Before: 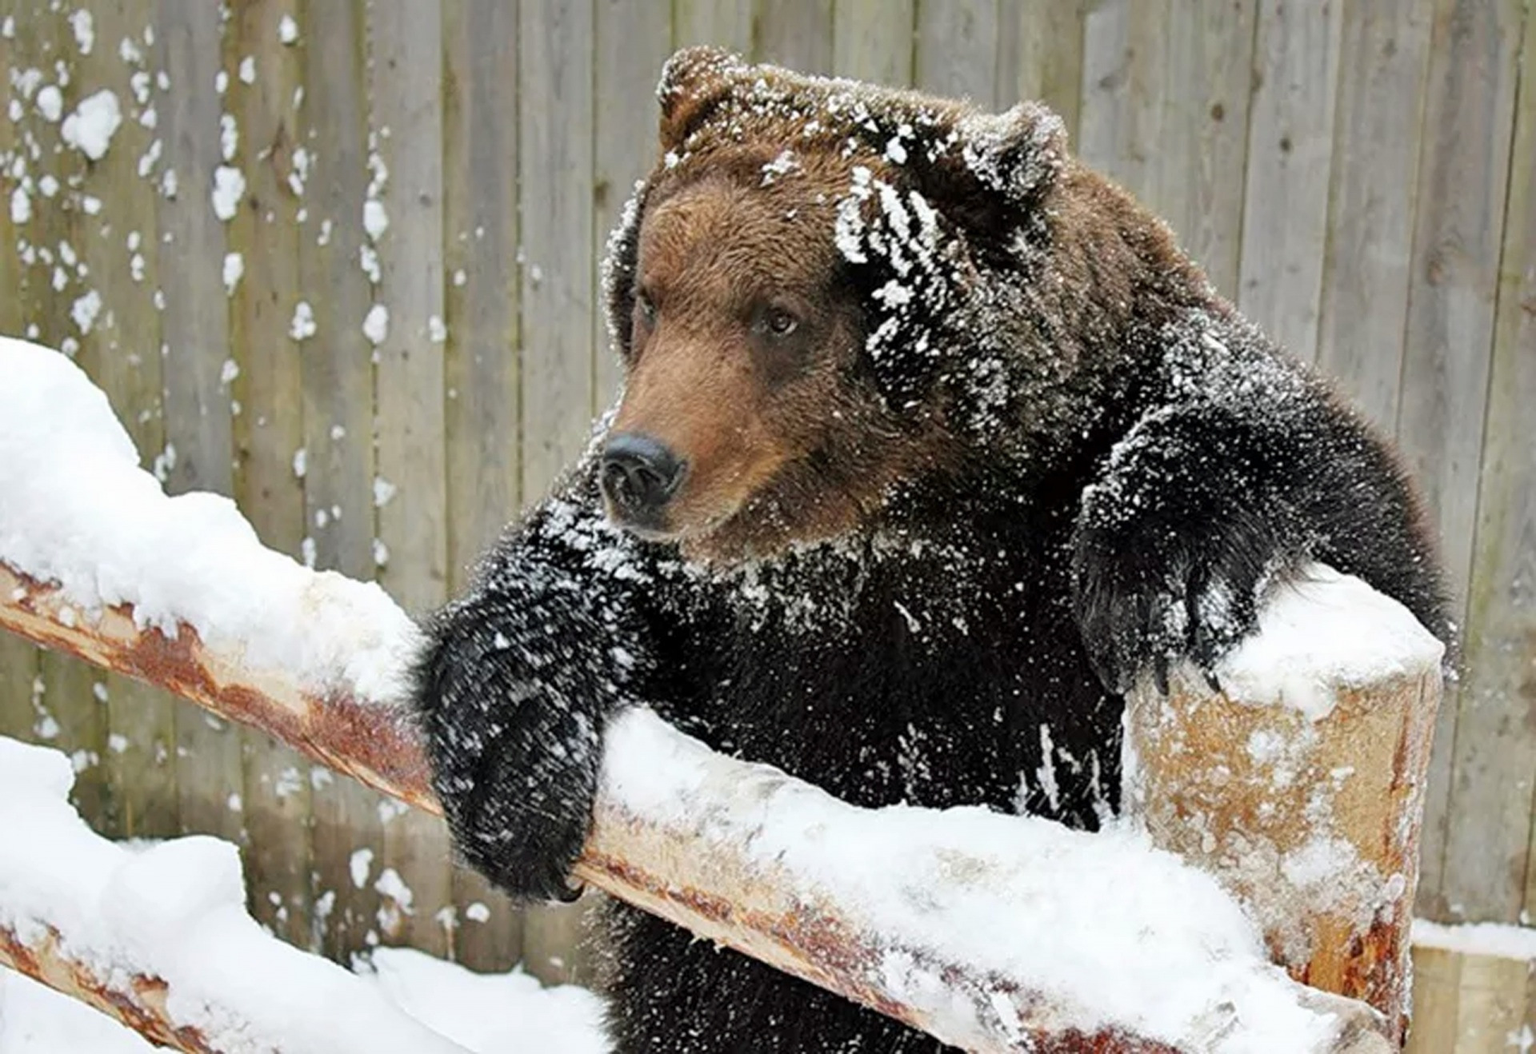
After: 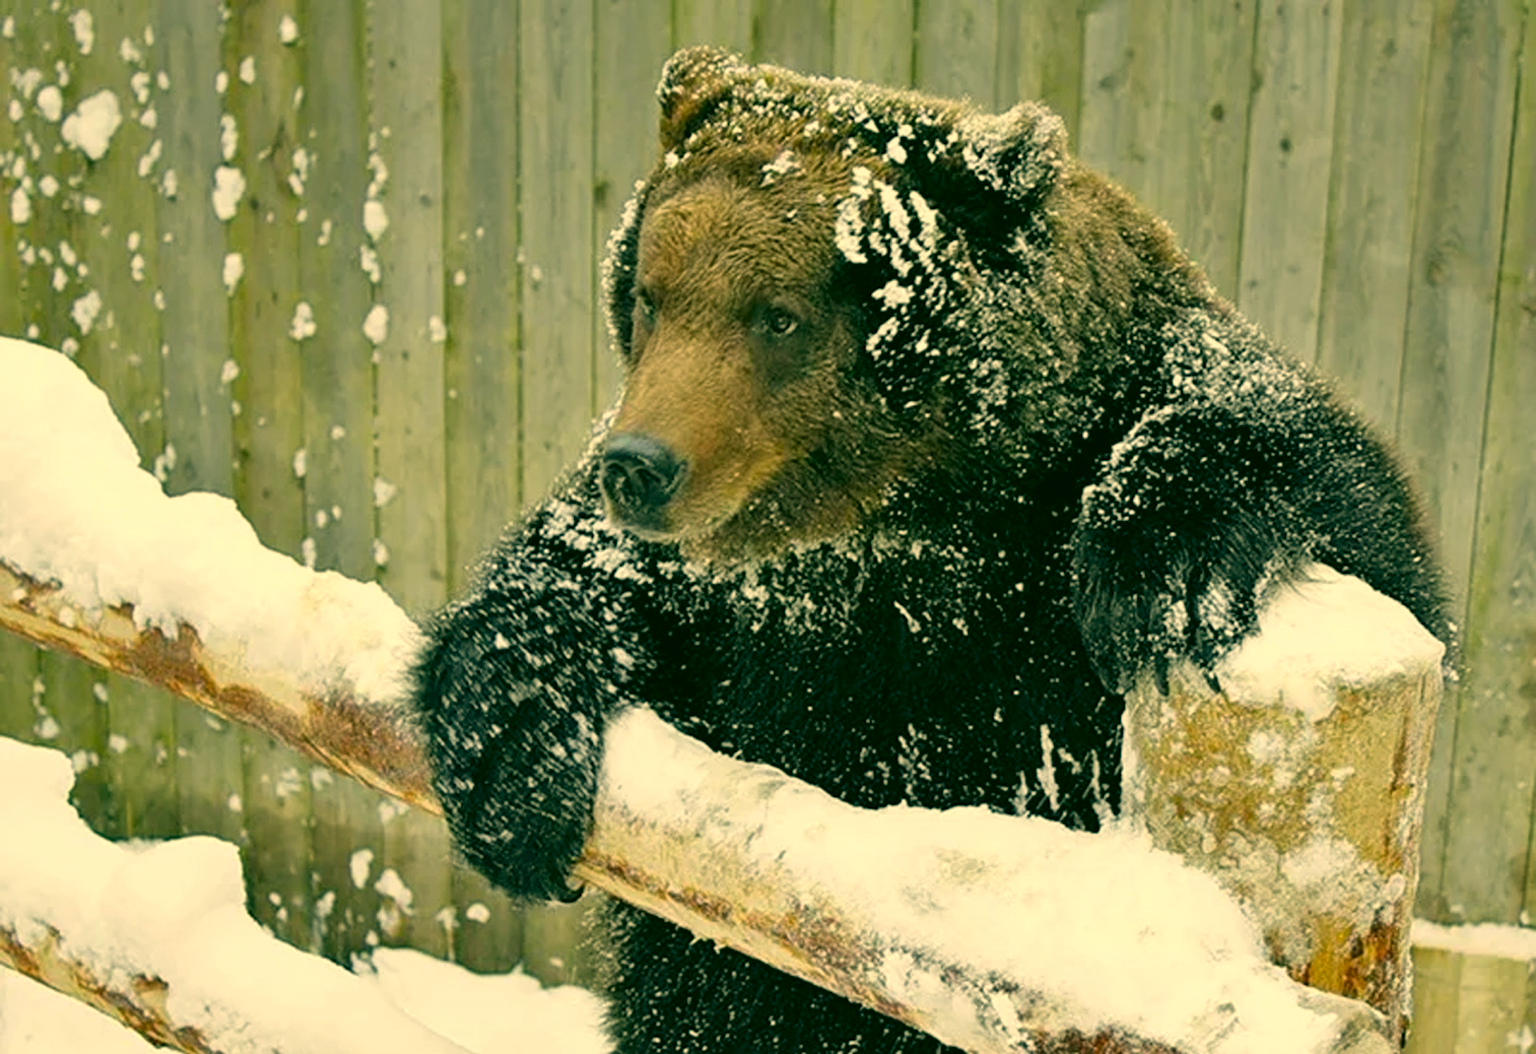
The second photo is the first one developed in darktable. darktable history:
color correction: highlights a* 5.65, highlights b* 33.37, shadows a* -25.85, shadows b* 3.86
